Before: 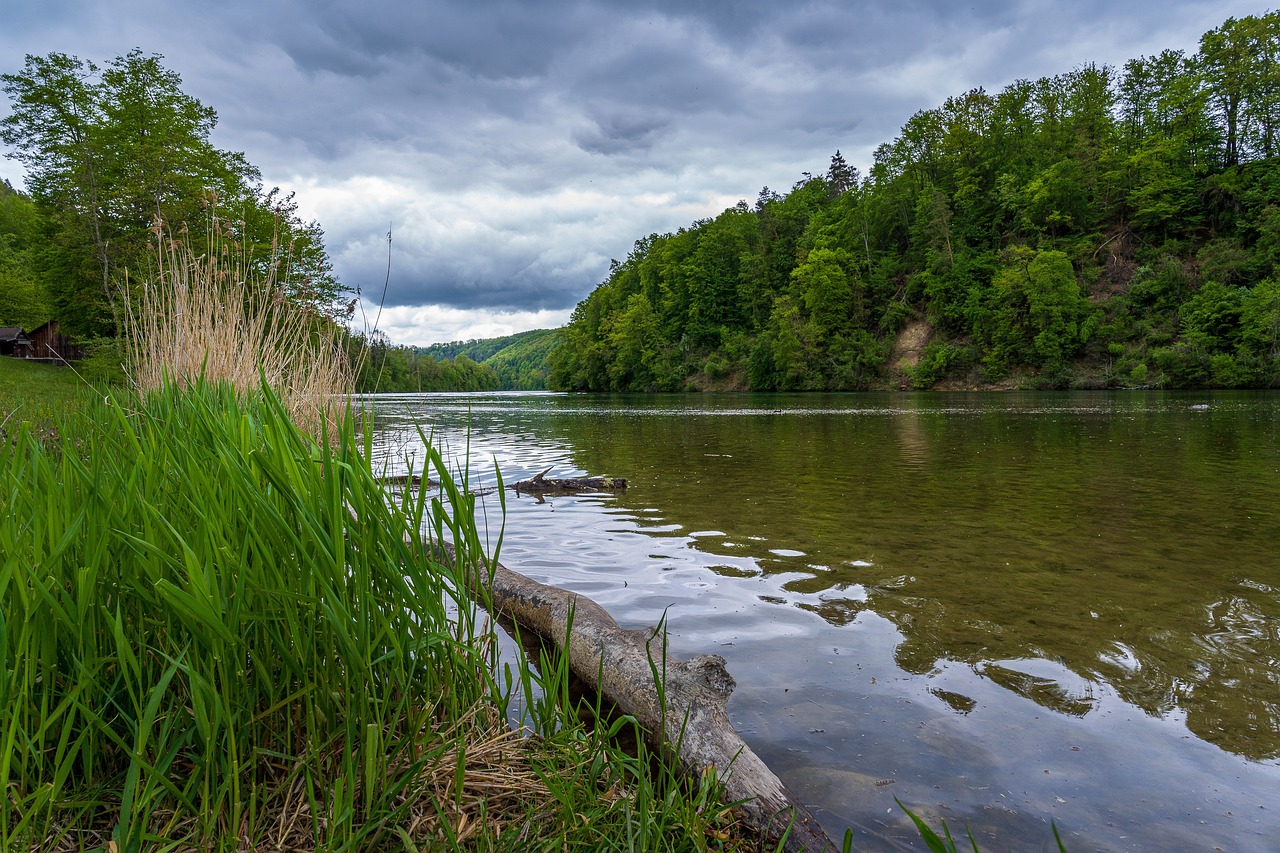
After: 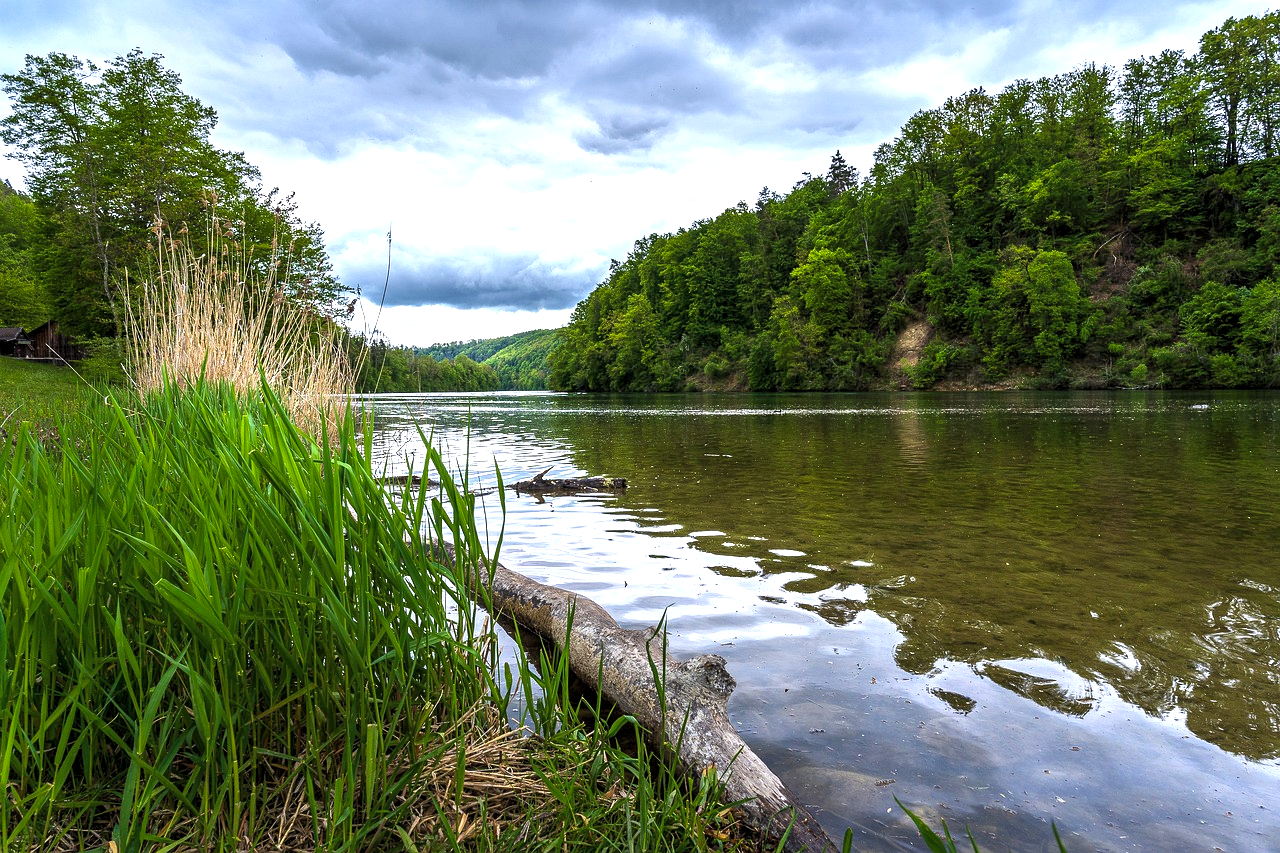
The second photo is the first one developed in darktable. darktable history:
exposure: black level correction 0, exposure 1 EV, compensate highlight preservation false
levels: levels [0.029, 0.545, 0.971]
contrast brightness saturation: saturation 0.1
